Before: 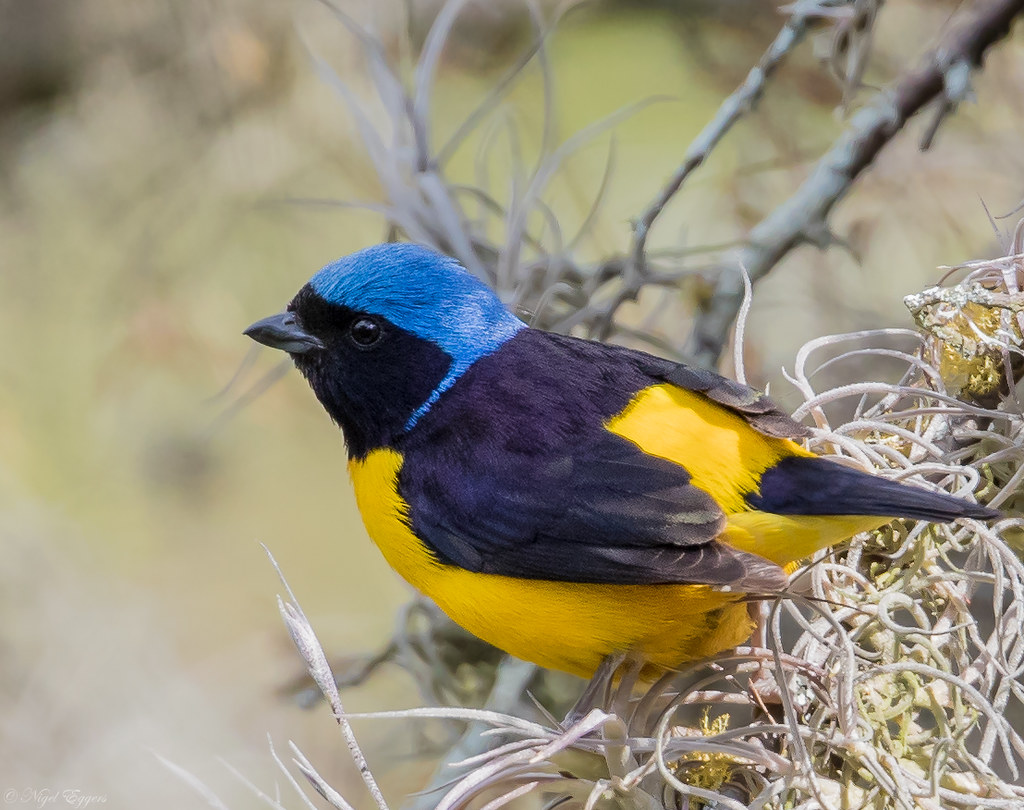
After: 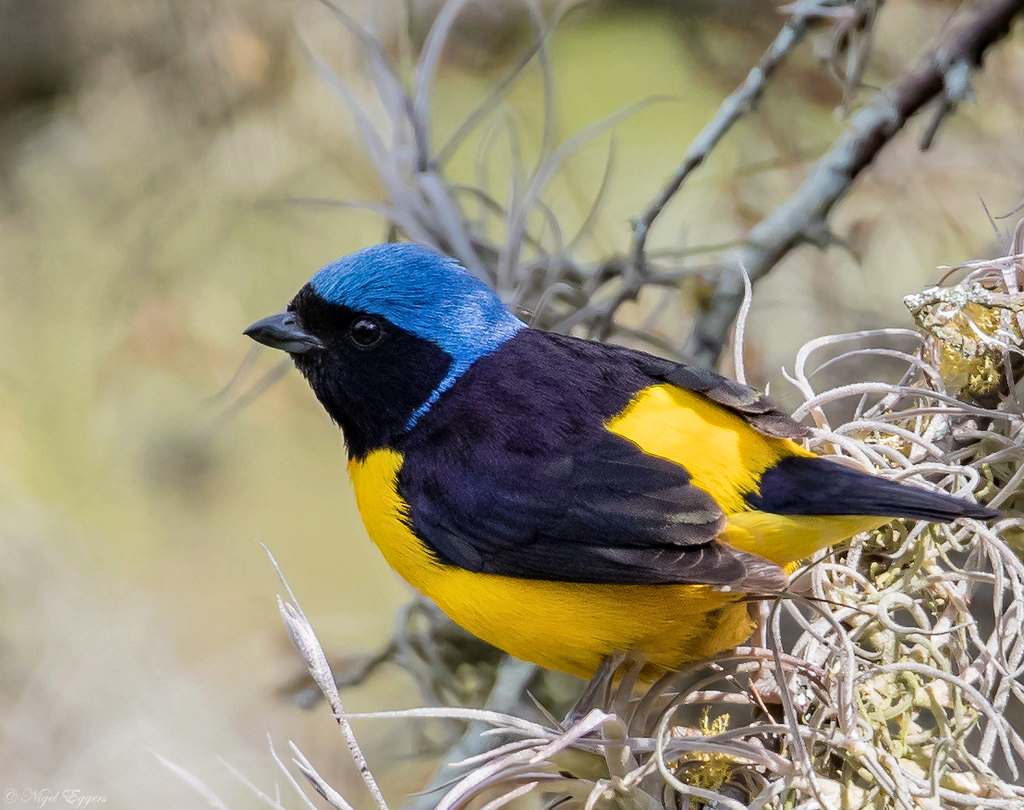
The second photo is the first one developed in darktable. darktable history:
contrast brightness saturation: saturation -0.05
haze removal: compatibility mode true, adaptive false
rgb curve: curves: ch0 [(0, 0) (0.078, 0.051) (0.929, 0.956) (1, 1)], compensate middle gray true
